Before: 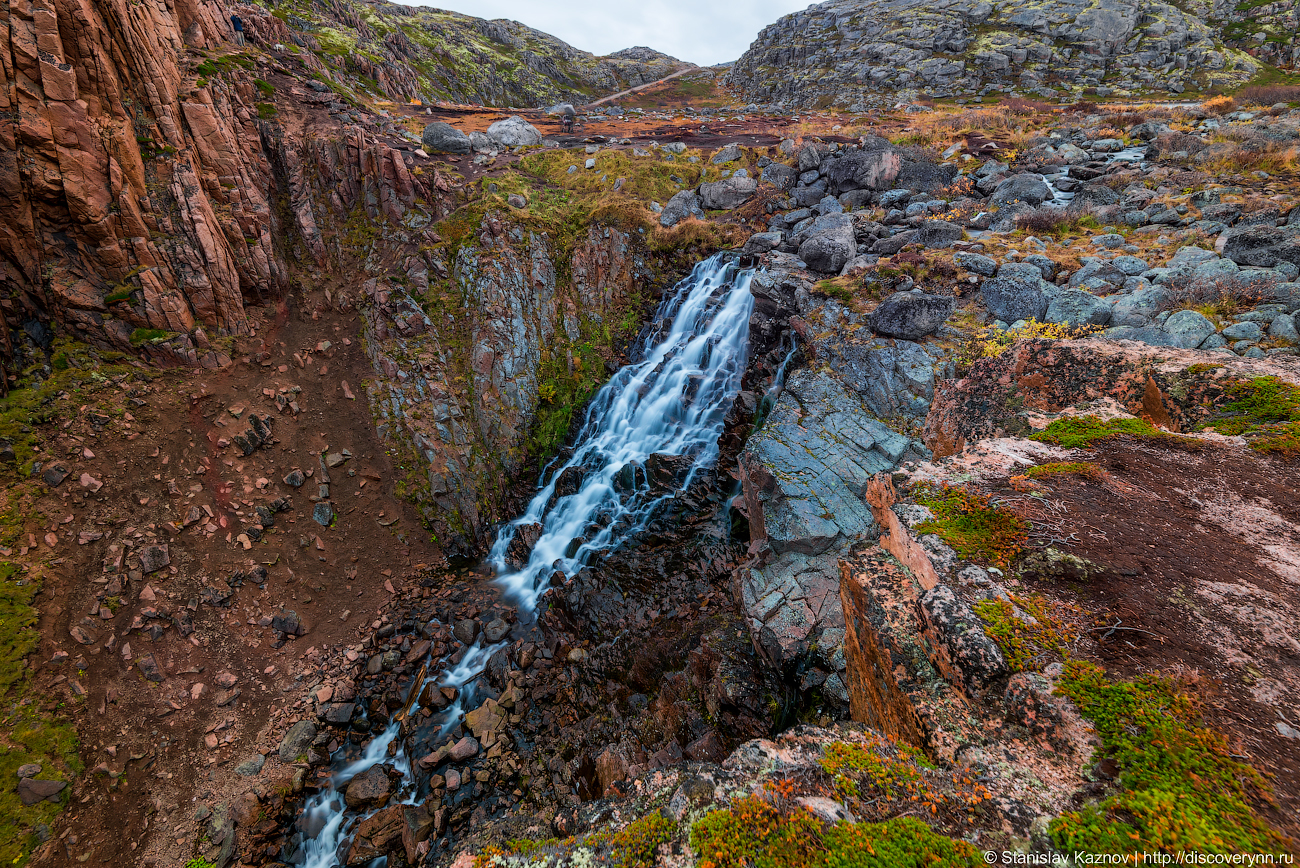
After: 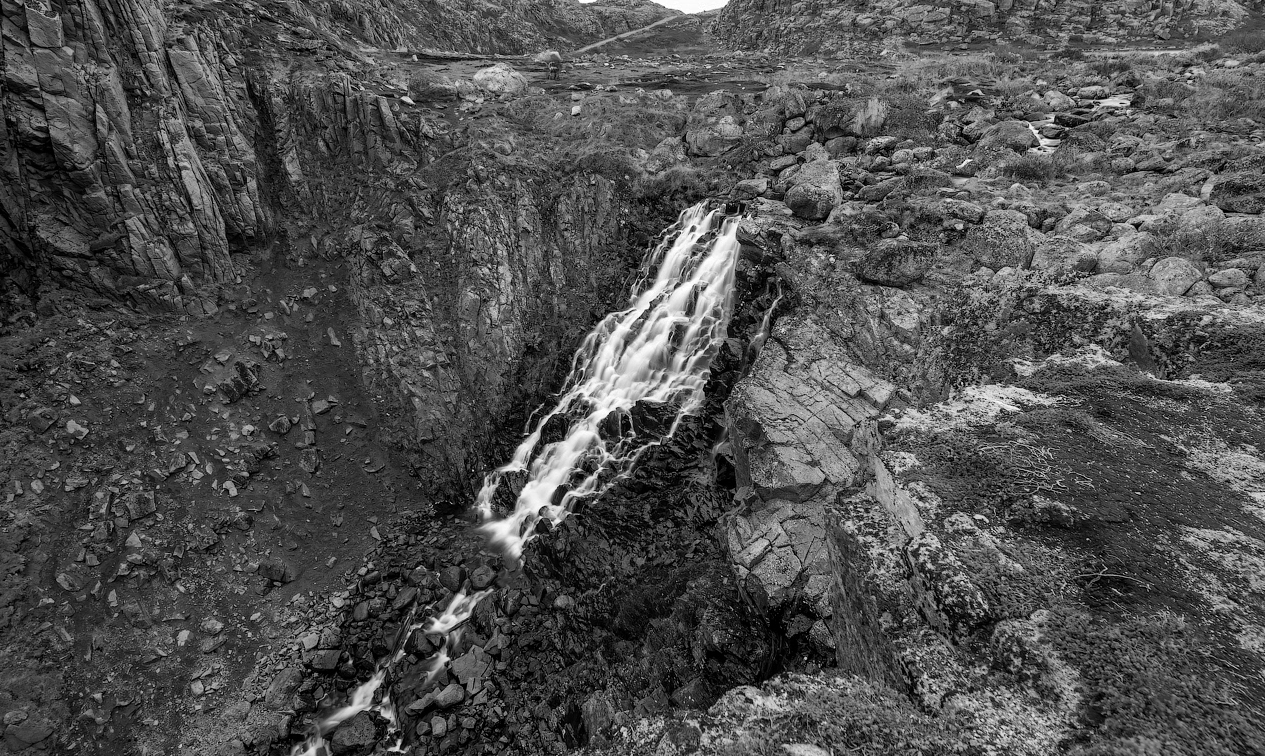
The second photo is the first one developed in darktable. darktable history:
tone equalizer: on, module defaults
color zones: curves: ch0 [(0, 0.613) (0.01, 0.613) (0.245, 0.448) (0.498, 0.529) (0.642, 0.665) (0.879, 0.777) (0.99, 0.613)]; ch1 [(0, 0) (0.143, 0) (0.286, 0) (0.429, 0) (0.571, 0) (0.714, 0) (0.857, 0)]
crop: left 1.112%, top 6.193%, right 1.515%, bottom 6.666%
